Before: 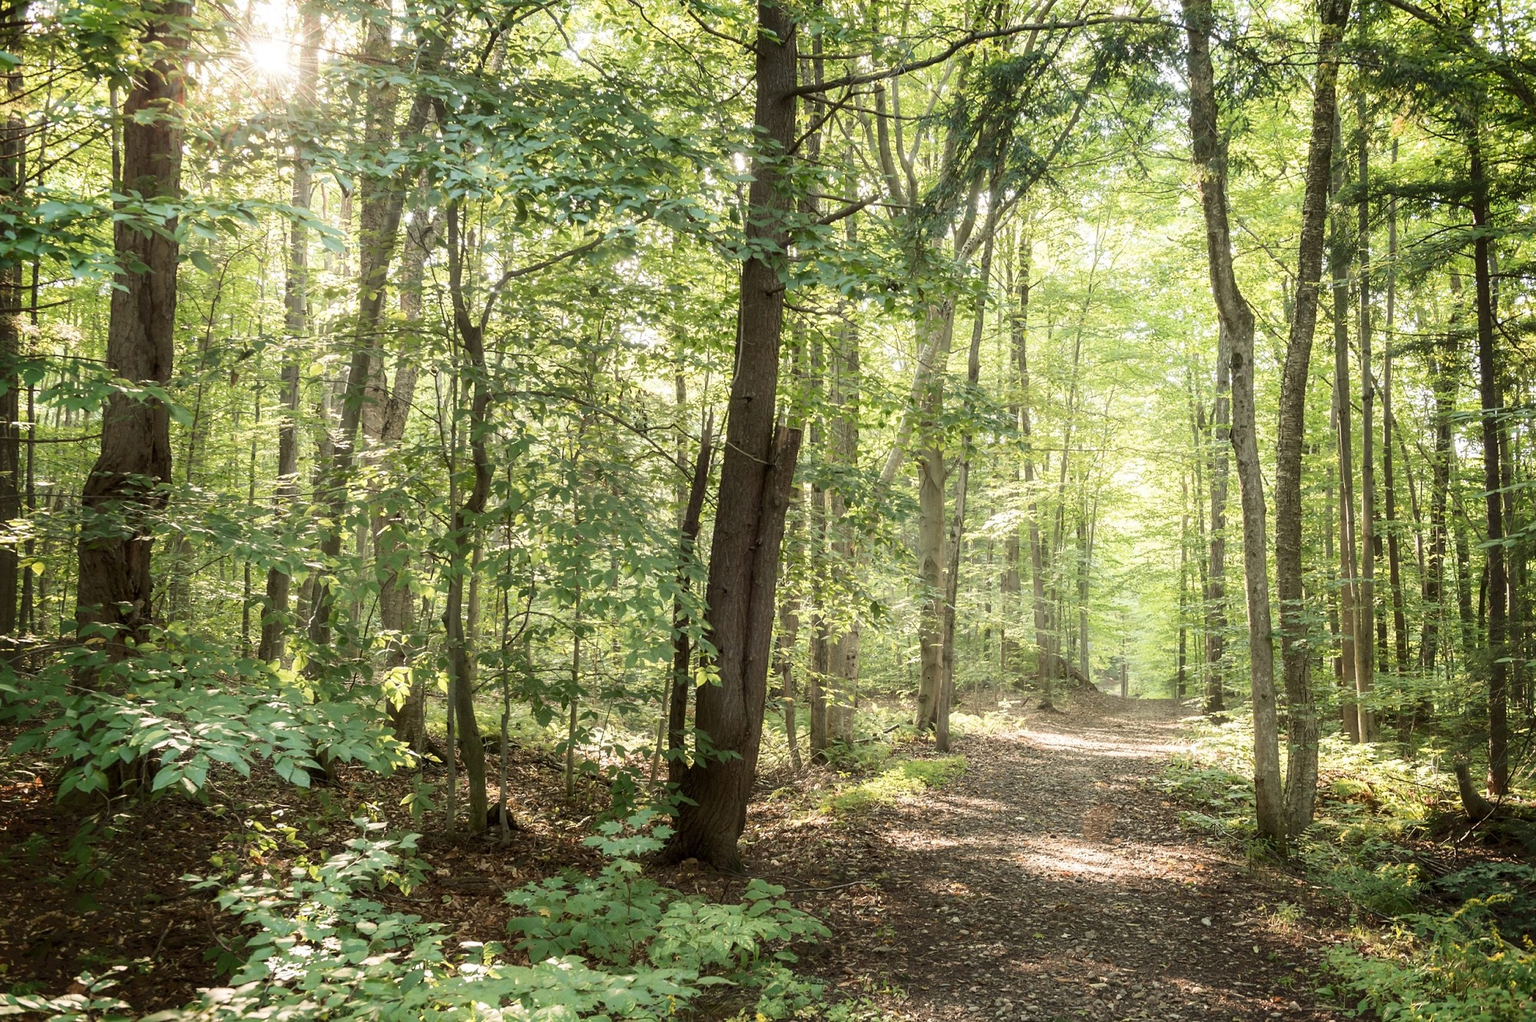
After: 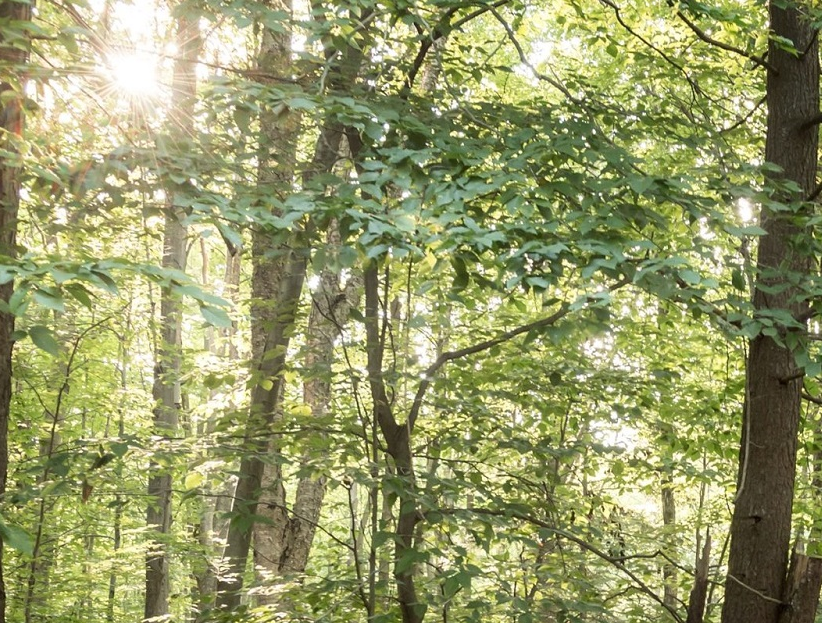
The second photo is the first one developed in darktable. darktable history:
crop and rotate: left 10.902%, top 0.109%, right 47.981%, bottom 53.037%
